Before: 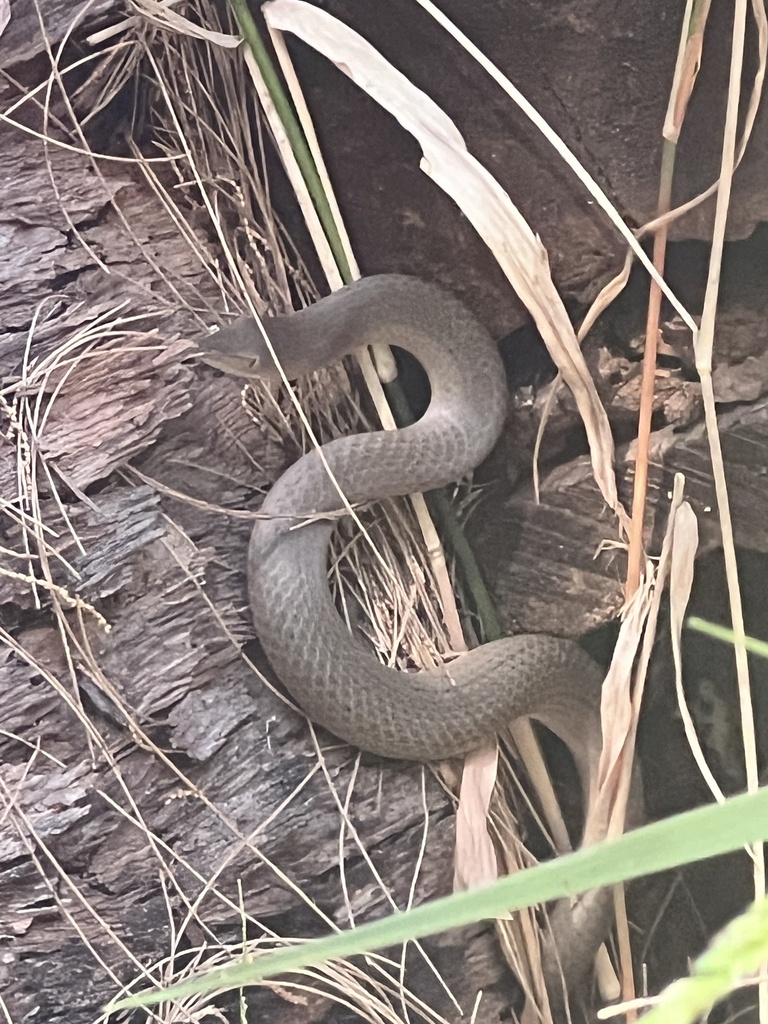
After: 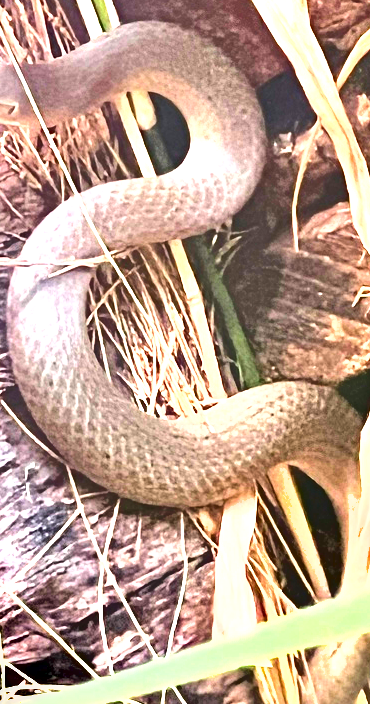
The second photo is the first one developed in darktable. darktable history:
tone curve: curves: ch0 [(0, 0.032) (0.181, 0.152) (0.751, 0.762) (1, 1)], color space Lab, independent channels, preserve colors none
crop: left 31.399%, top 24.801%, right 20.409%, bottom 6.447%
exposure: black level correction 0.001, exposure 1.638 EV, compensate highlight preservation false
color correction: highlights b* -0.044, saturation 2.11
shadows and highlights: soften with gaussian
